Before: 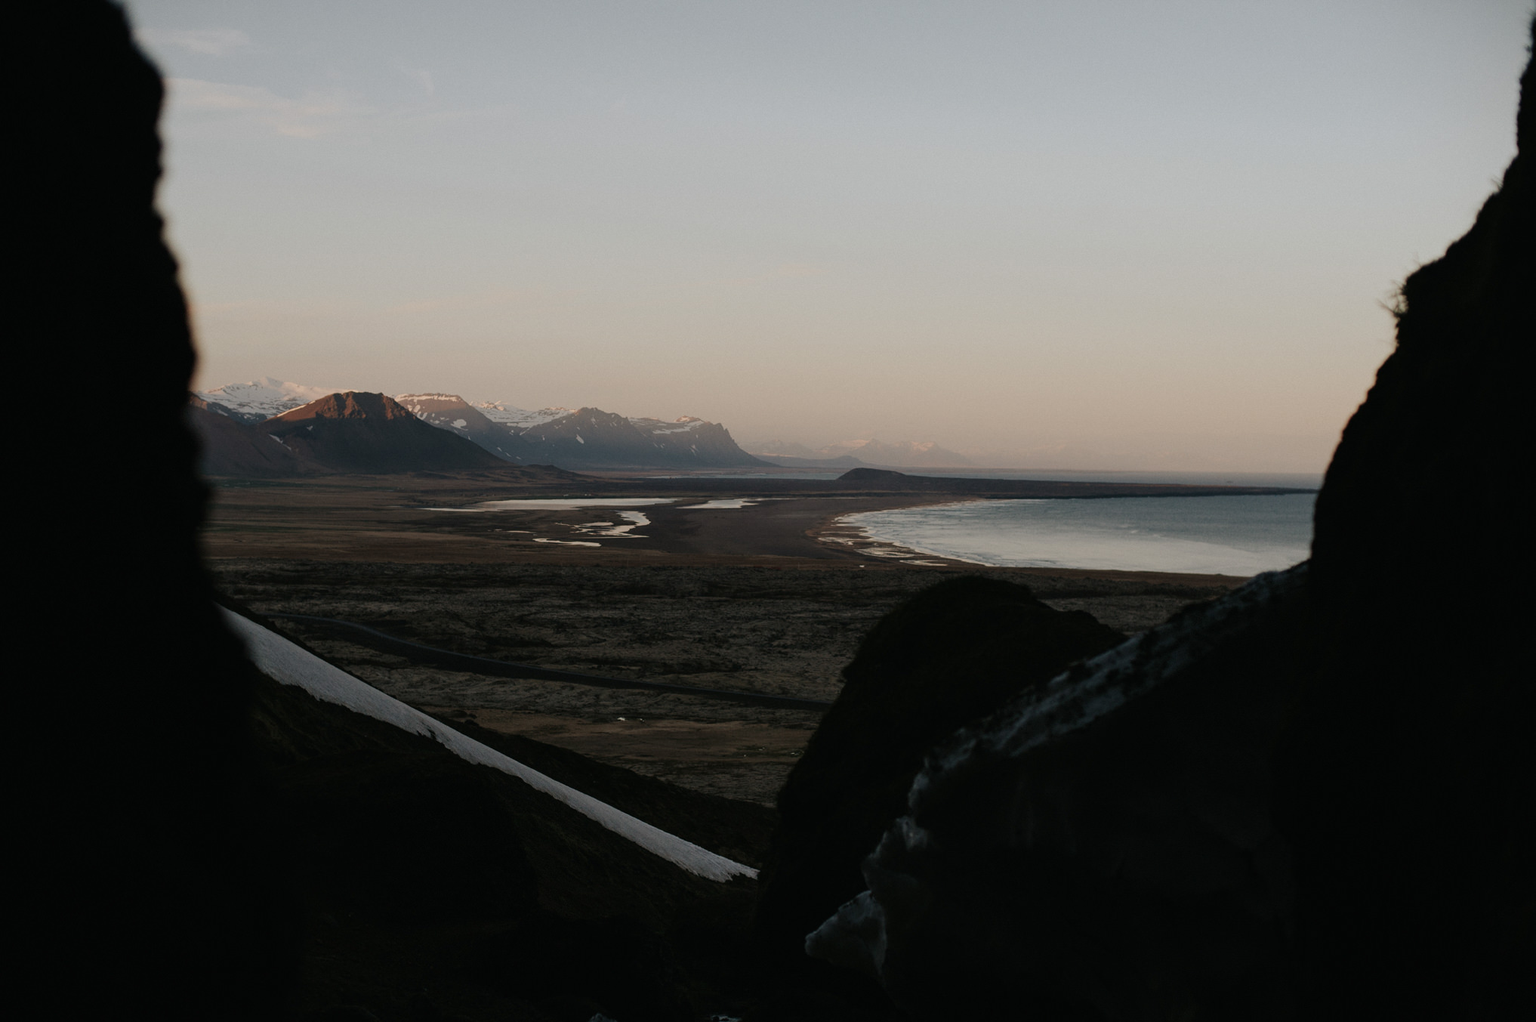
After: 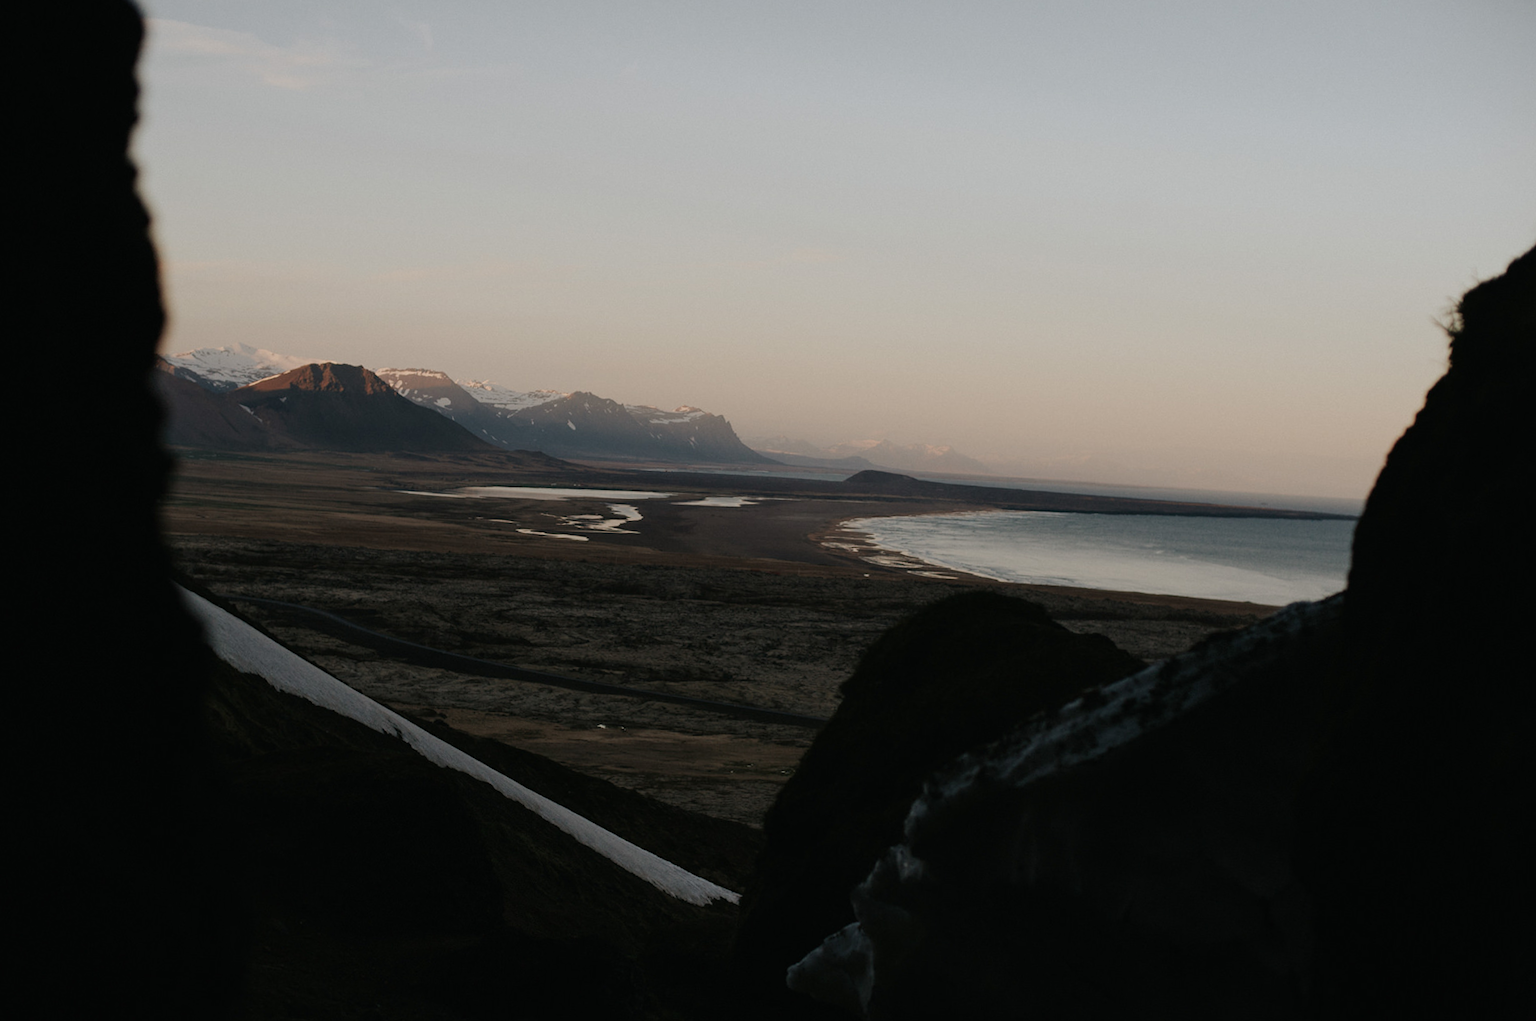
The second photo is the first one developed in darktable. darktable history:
crop and rotate: angle -2.71°
